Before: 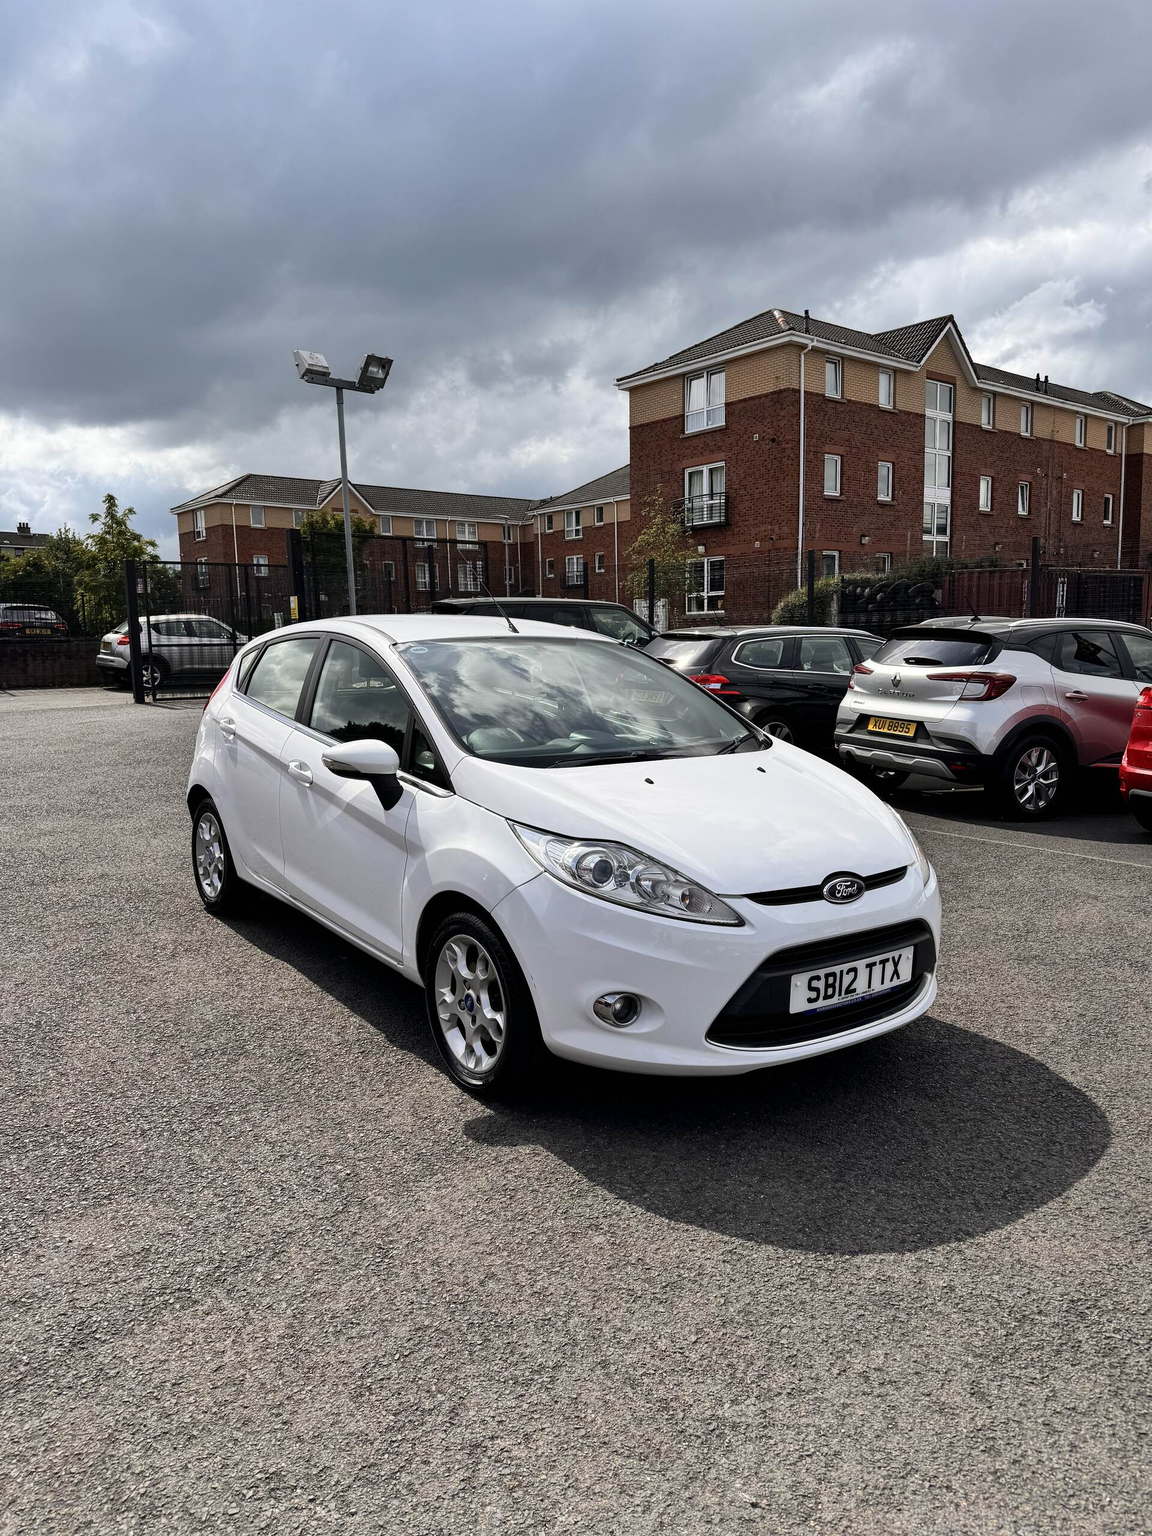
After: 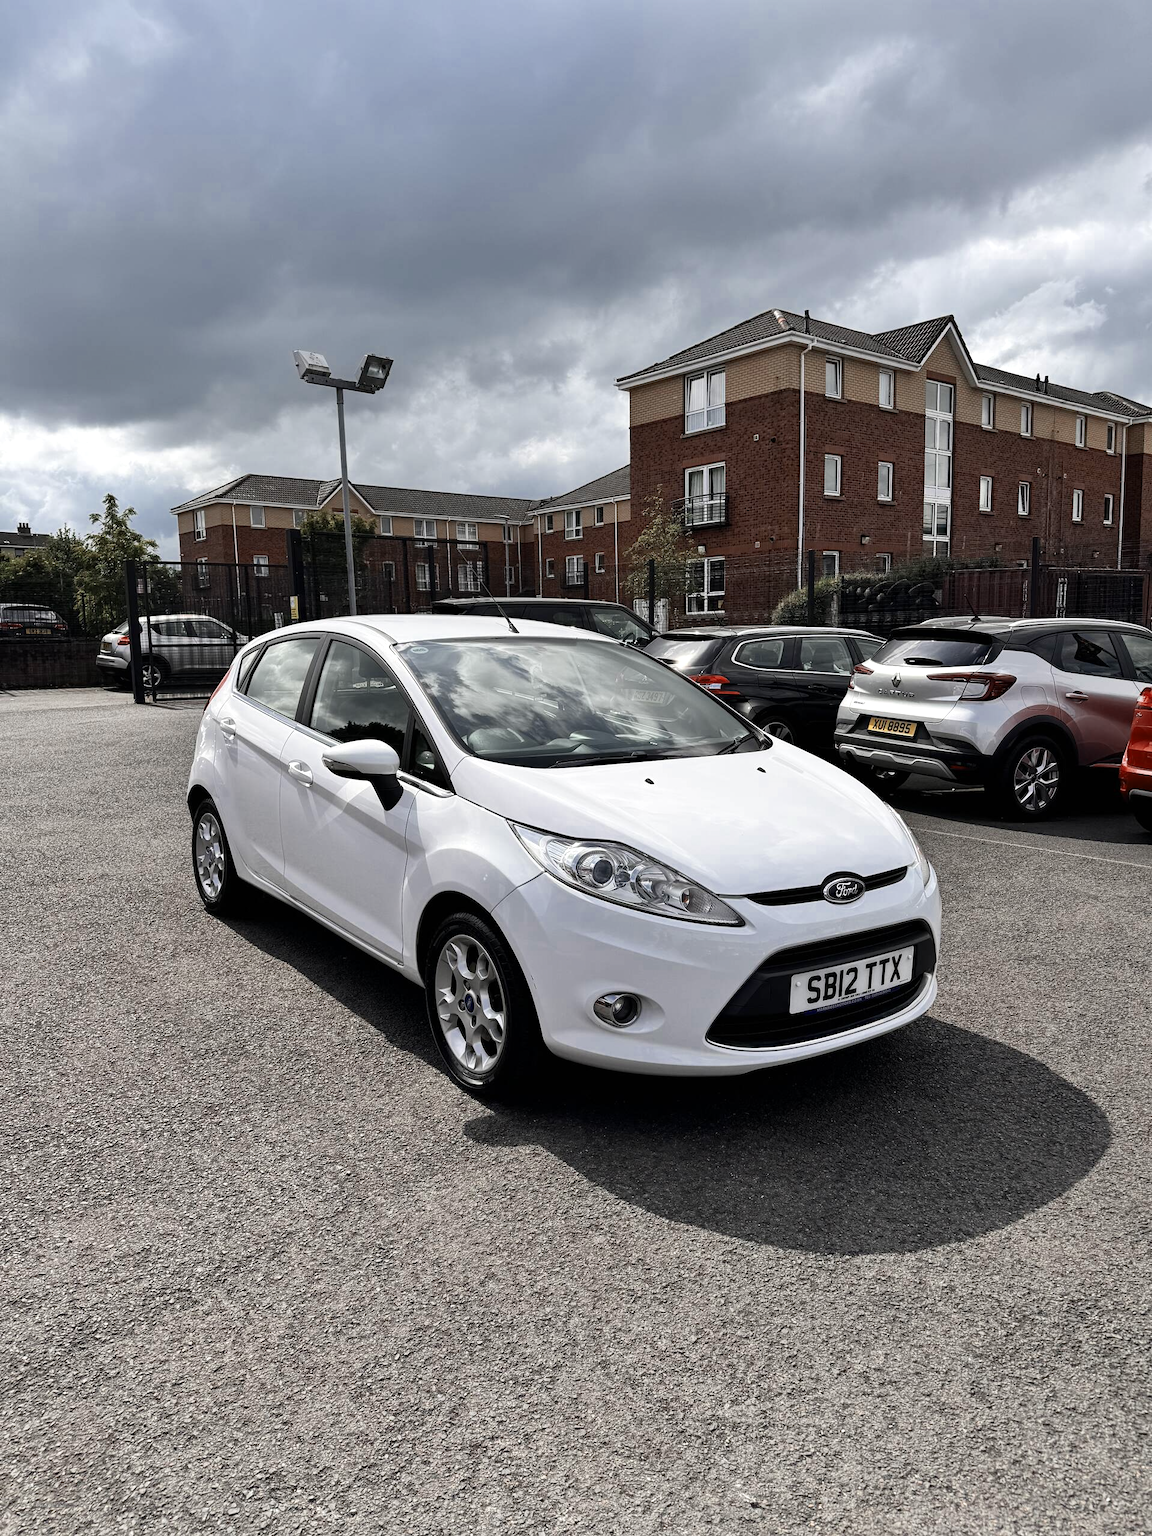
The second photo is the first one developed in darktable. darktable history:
shadows and highlights: shadows -12.8, white point adjustment 4.08, highlights 27.97, shadows color adjustment 99.14%, highlights color adjustment 0.109%
color zones: curves: ch0 [(0, 0.5) (0.125, 0.4) (0.25, 0.5) (0.375, 0.4) (0.5, 0.4) (0.625, 0.35) (0.75, 0.35) (0.875, 0.5)]; ch1 [(0, 0.35) (0.125, 0.45) (0.25, 0.35) (0.375, 0.35) (0.5, 0.35) (0.625, 0.35) (0.75, 0.45) (0.875, 0.35)]; ch2 [(0, 0.6) (0.125, 0.5) (0.25, 0.5) (0.375, 0.6) (0.5, 0.6) (0.625, 0.5) (0.75, 0.5) (0.875, 0.5)]
